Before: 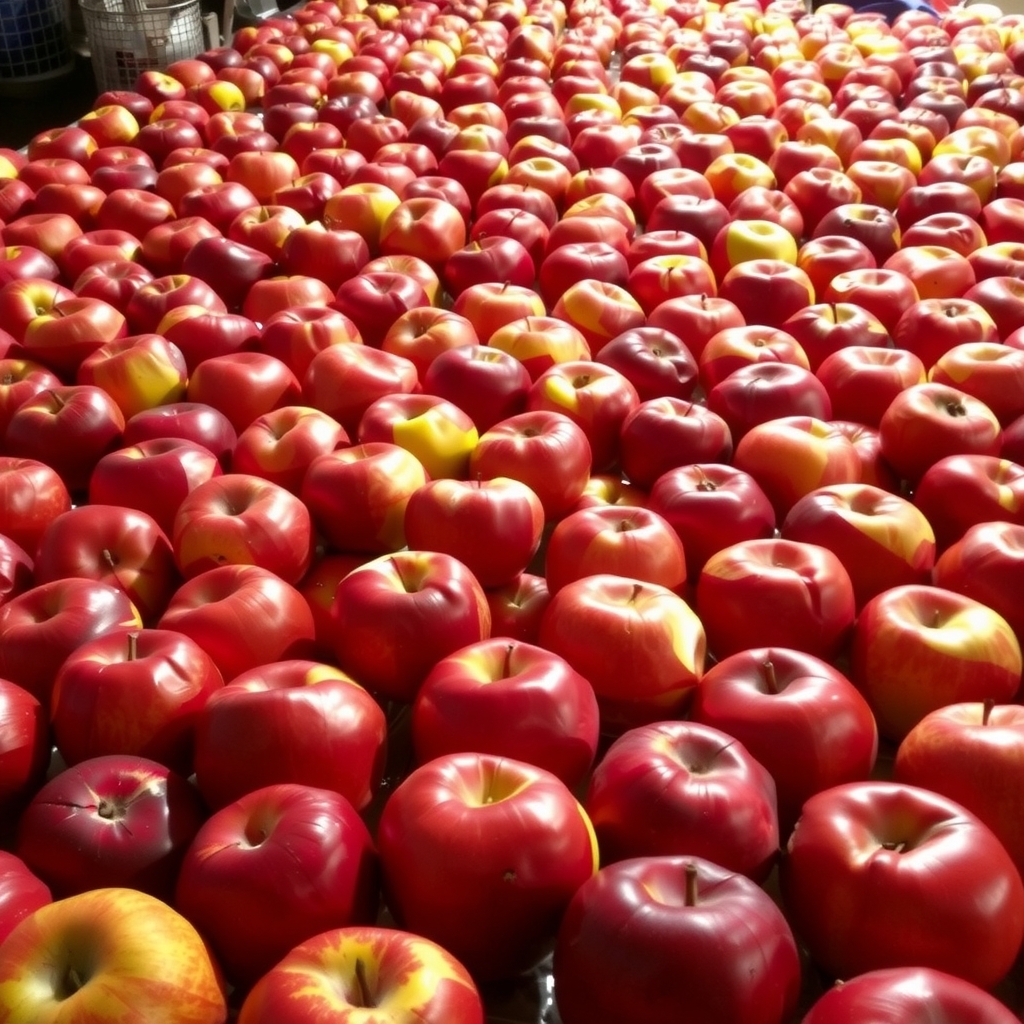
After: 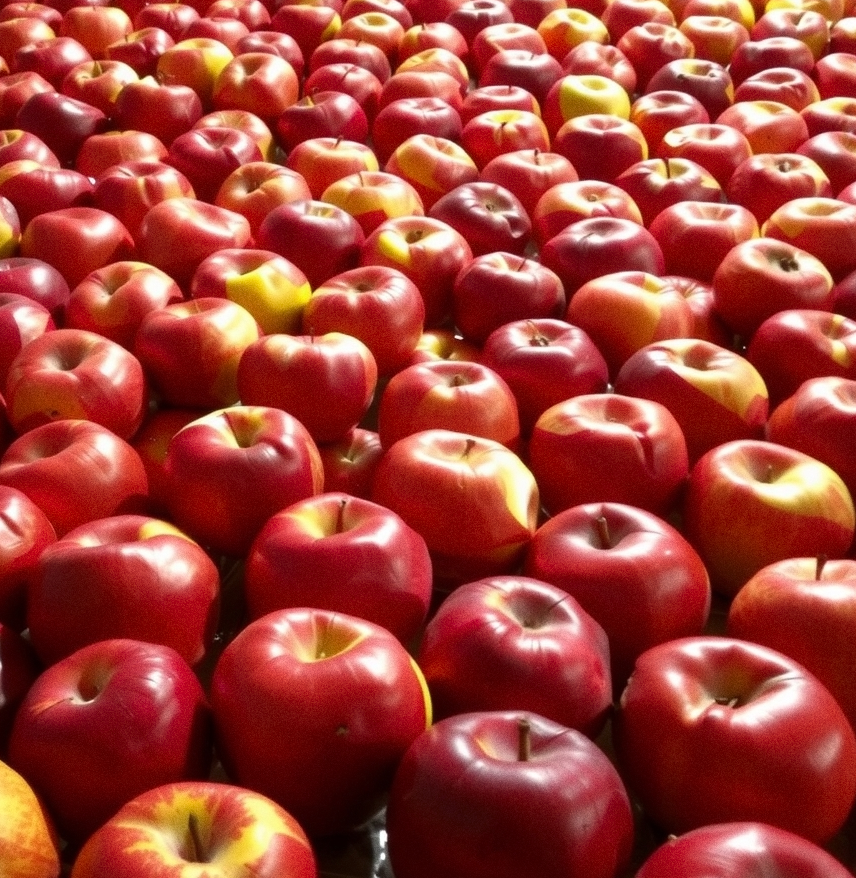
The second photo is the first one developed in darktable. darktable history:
crop: left 16.315%, top 14.246%
grain: coarseness 0.09 ISO
